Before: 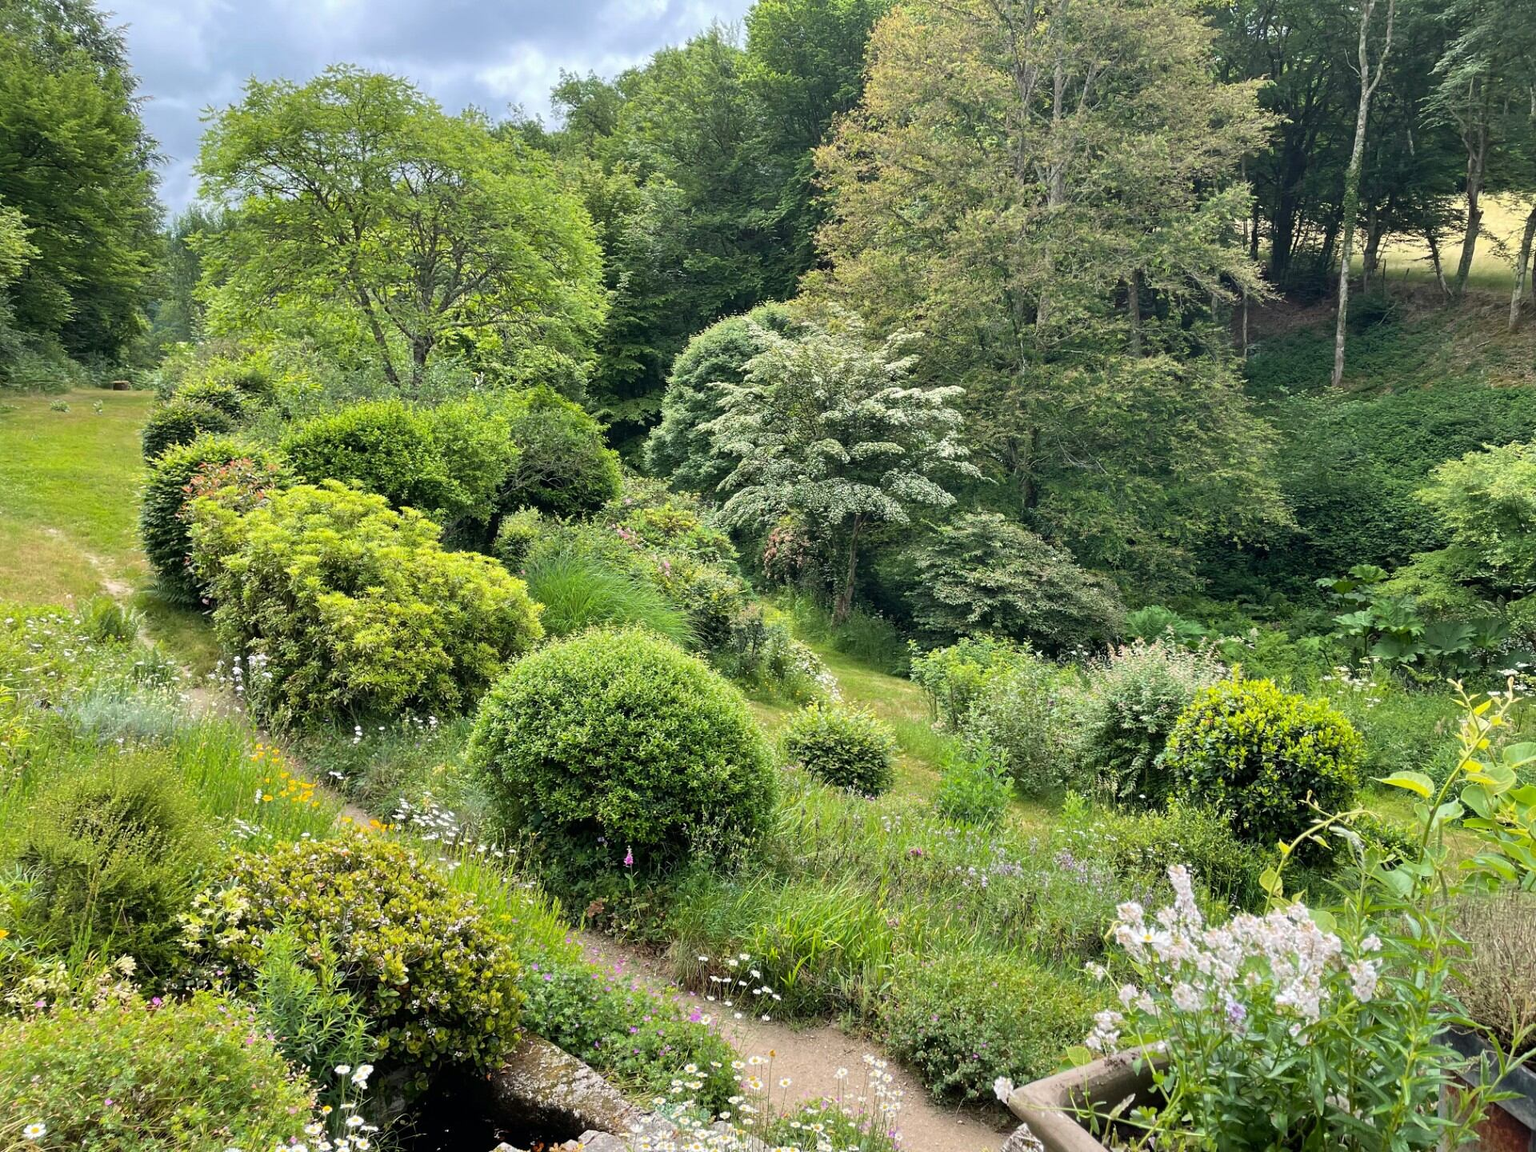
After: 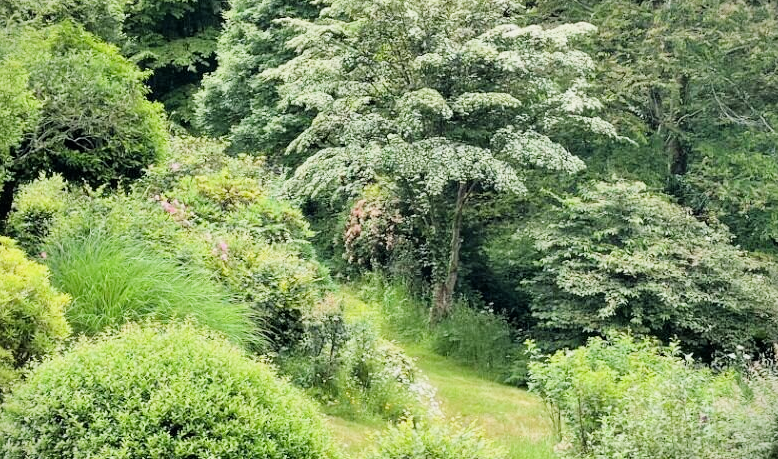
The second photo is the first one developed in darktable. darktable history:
exposure: exposure 1 EV, compensate highlight preservation false
crop: left 31.779%, top 31.957%, right 27.676%, bottom 36.128%
filmic rgb: black relative exposure -7.65 EV, white relative exposure 4.56 EV, hardness 3.61
vignetting: fall-off start 97.18%, width/height ratio 1.182, unbound false
